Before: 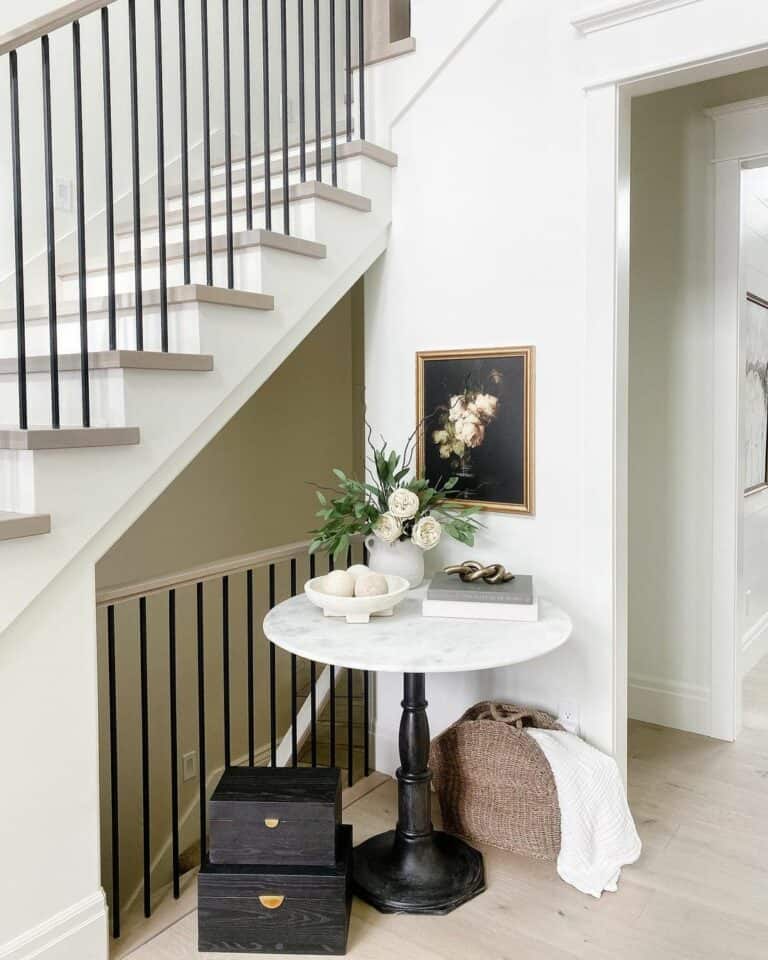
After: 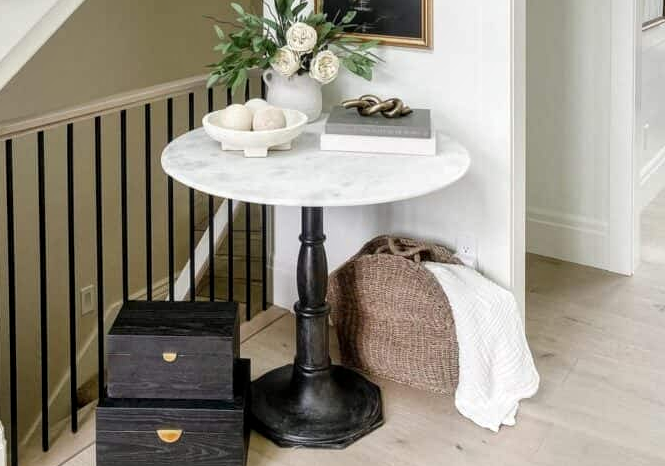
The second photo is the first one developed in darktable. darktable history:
local contrast: on, module defaults
crop and rotate: left 13.311%, top 48.64%, bottom 2.739%
